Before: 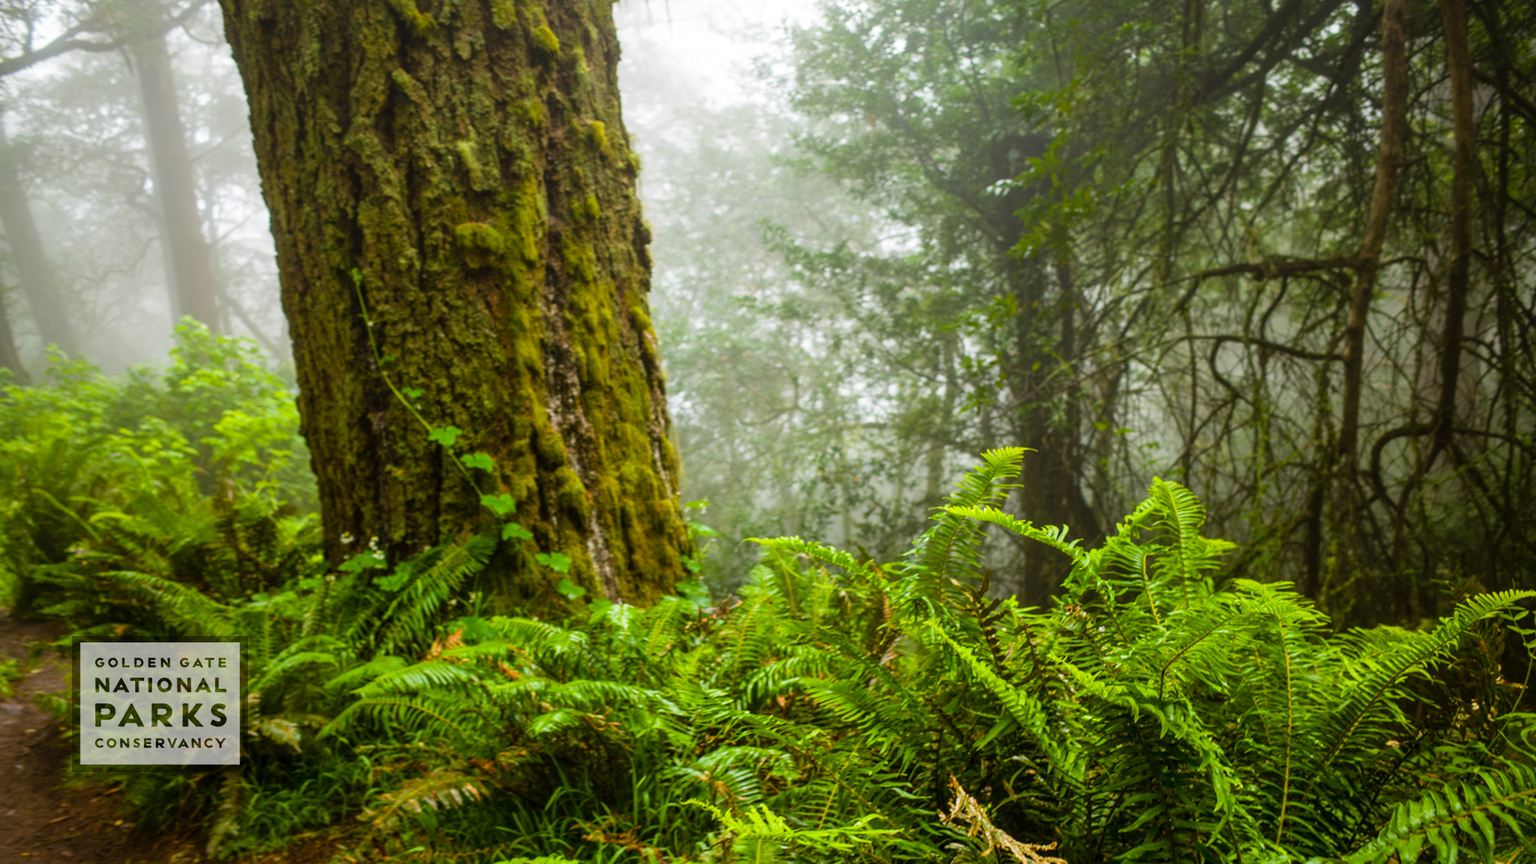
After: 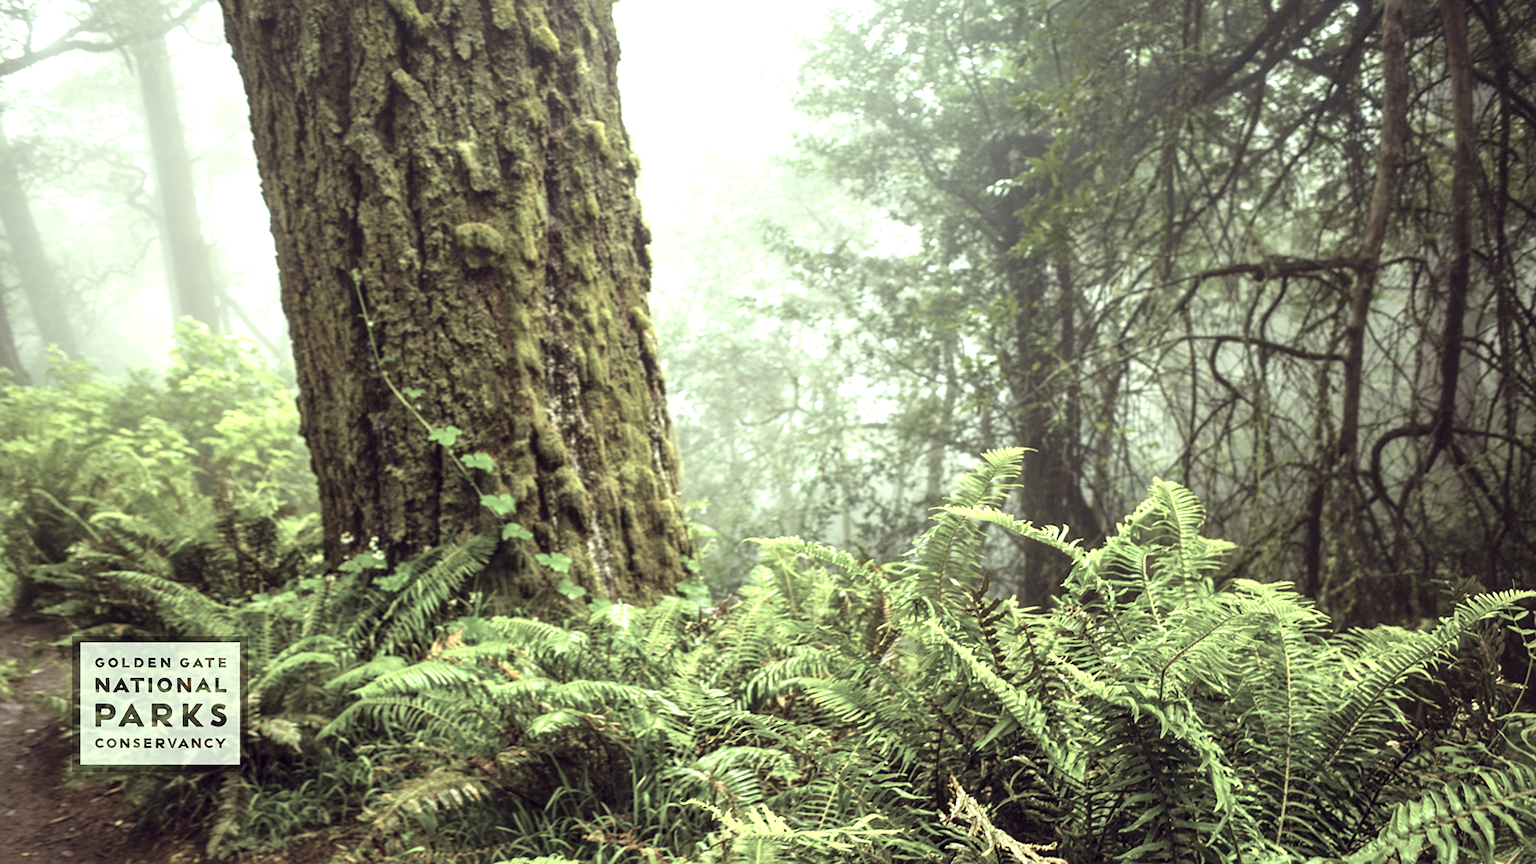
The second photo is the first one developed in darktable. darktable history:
exposure: black level correction 0, exposure 1 EV, compensate highlight preservation false
sharpen: amount 0.207
color correction: highlights a* -20.9, highlights b* 20.19, shadows a* 19.9, shadows b* -20.03, saturation 0.389
